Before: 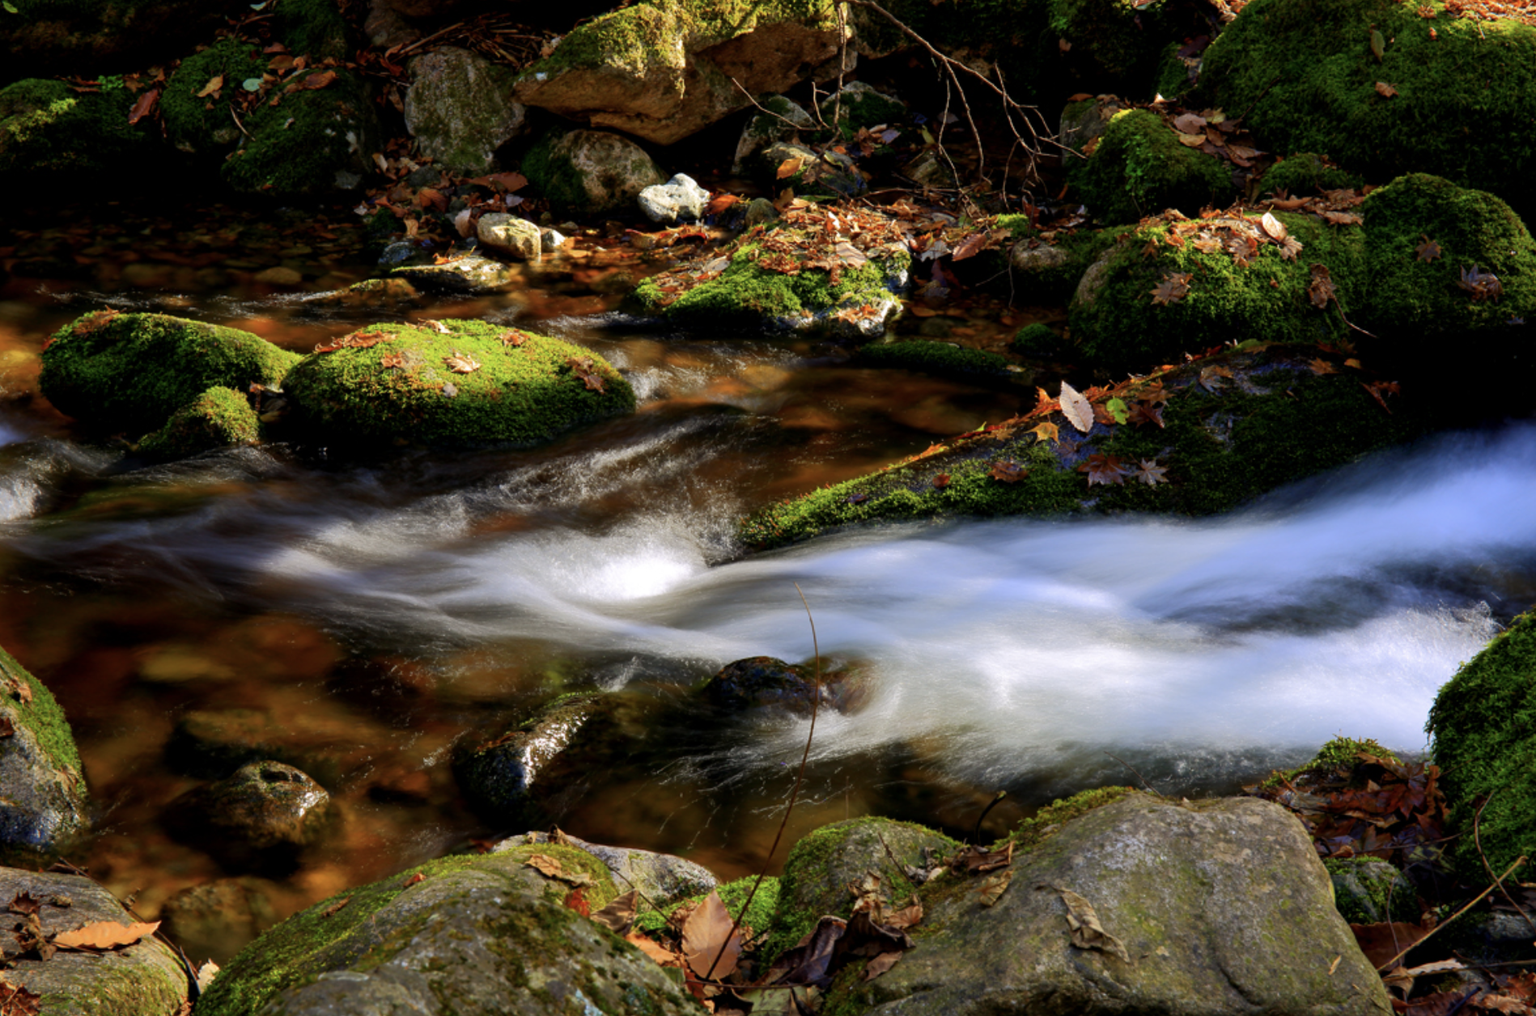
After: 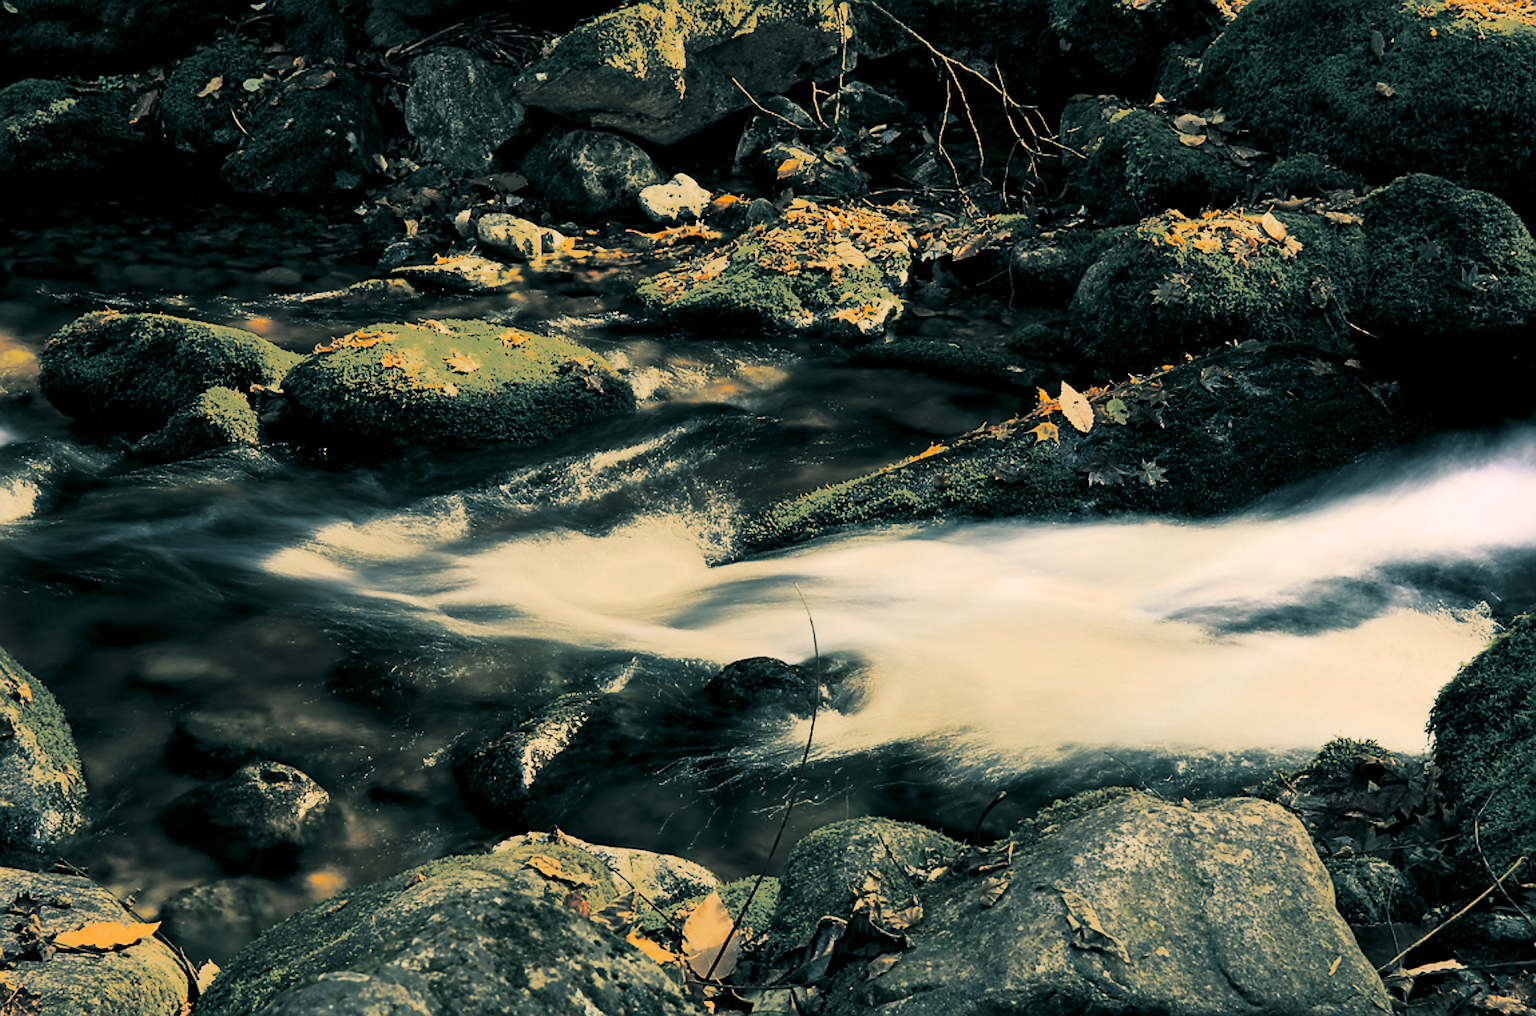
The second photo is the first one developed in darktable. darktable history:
sharpen: radius 1.4, amount 1.25, threshold 0.7
split-toning: shadows › hue 205.2°, shadows › saturation 0.43, highlights › hue 54°, highlights › saturation 0.54
tone curve: curves: ch0 [(0, 0) (0.004, 0.001) (0.133, 0.112) (0.325, 0.362) (0.832, 0.893) (1, 1)], color space Lab, linked channels, preserve colors none
color correction: highlights a* 5.62, highlights b* 33.57, shadows a* -25.86, shadows b* 4.02
local contrast: mode bilateral grid, contrast 15, coarseness 36, detail 105%, midtone range 0.2
contrast brightness saturation: contrast 0.57, brightness 0.57, saturation -0.34
color zones: curves: ch0 [(0, 0.48) (0.209, 0.398) (0.305, 0.332) (0.429, 0.493) (0.571, 0.5) (0.714, 0.5) (0.857, 0.5) (1, 0.48)]; ch1 [(0, 0.736) (0.143, 0.625) (0.225, 0.371) (0.429, 0.256) (0.571, 0.241) (0.714, 0.213) (0.857, 0.48) (1, 0.736)]; ch2 [(0, 0.448) (0.143, 0.498) (0.286, 0.5) (0.429, 0.5) (0.571, 0.5) (0.714, 0.5) (0.857, 0.5) (1, 0.448)]
